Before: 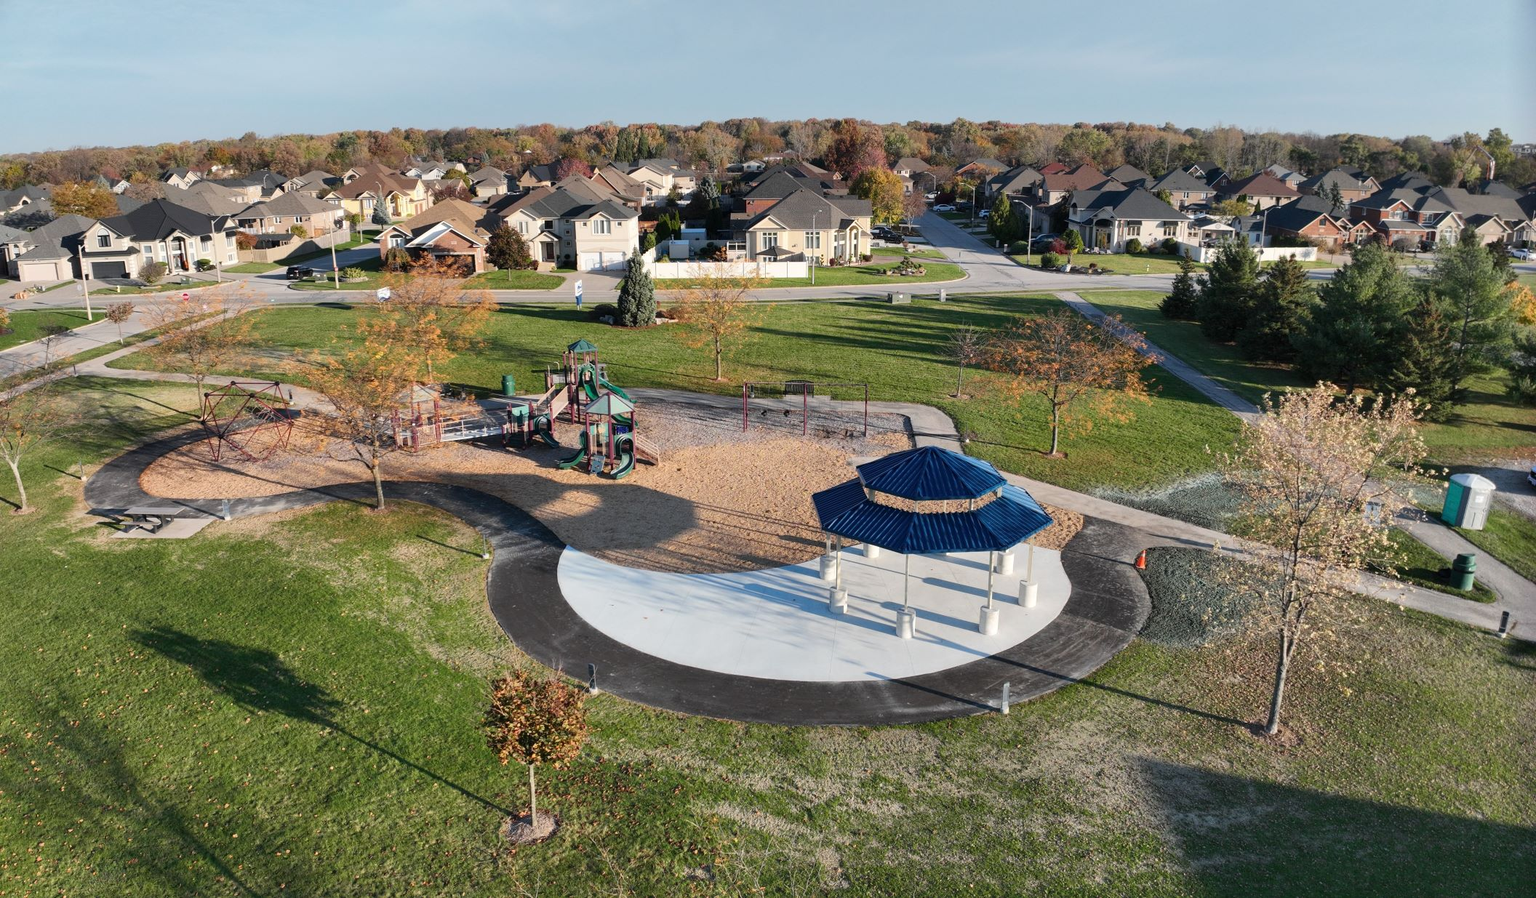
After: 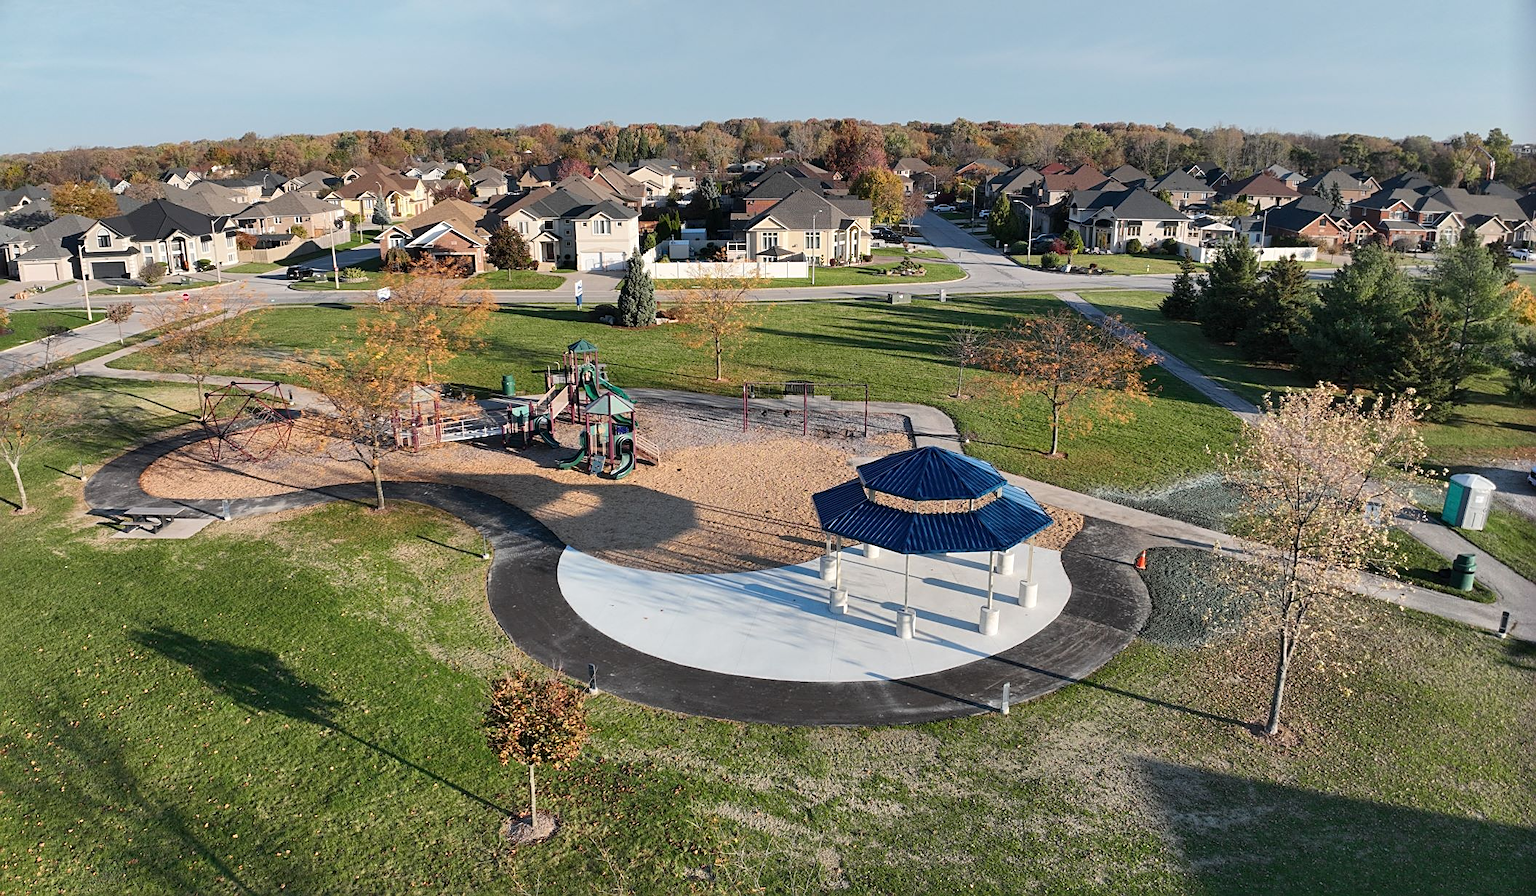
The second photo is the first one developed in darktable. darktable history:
sharpen: on, module defaults
crop: top 0.05%, bottom 0.098%
